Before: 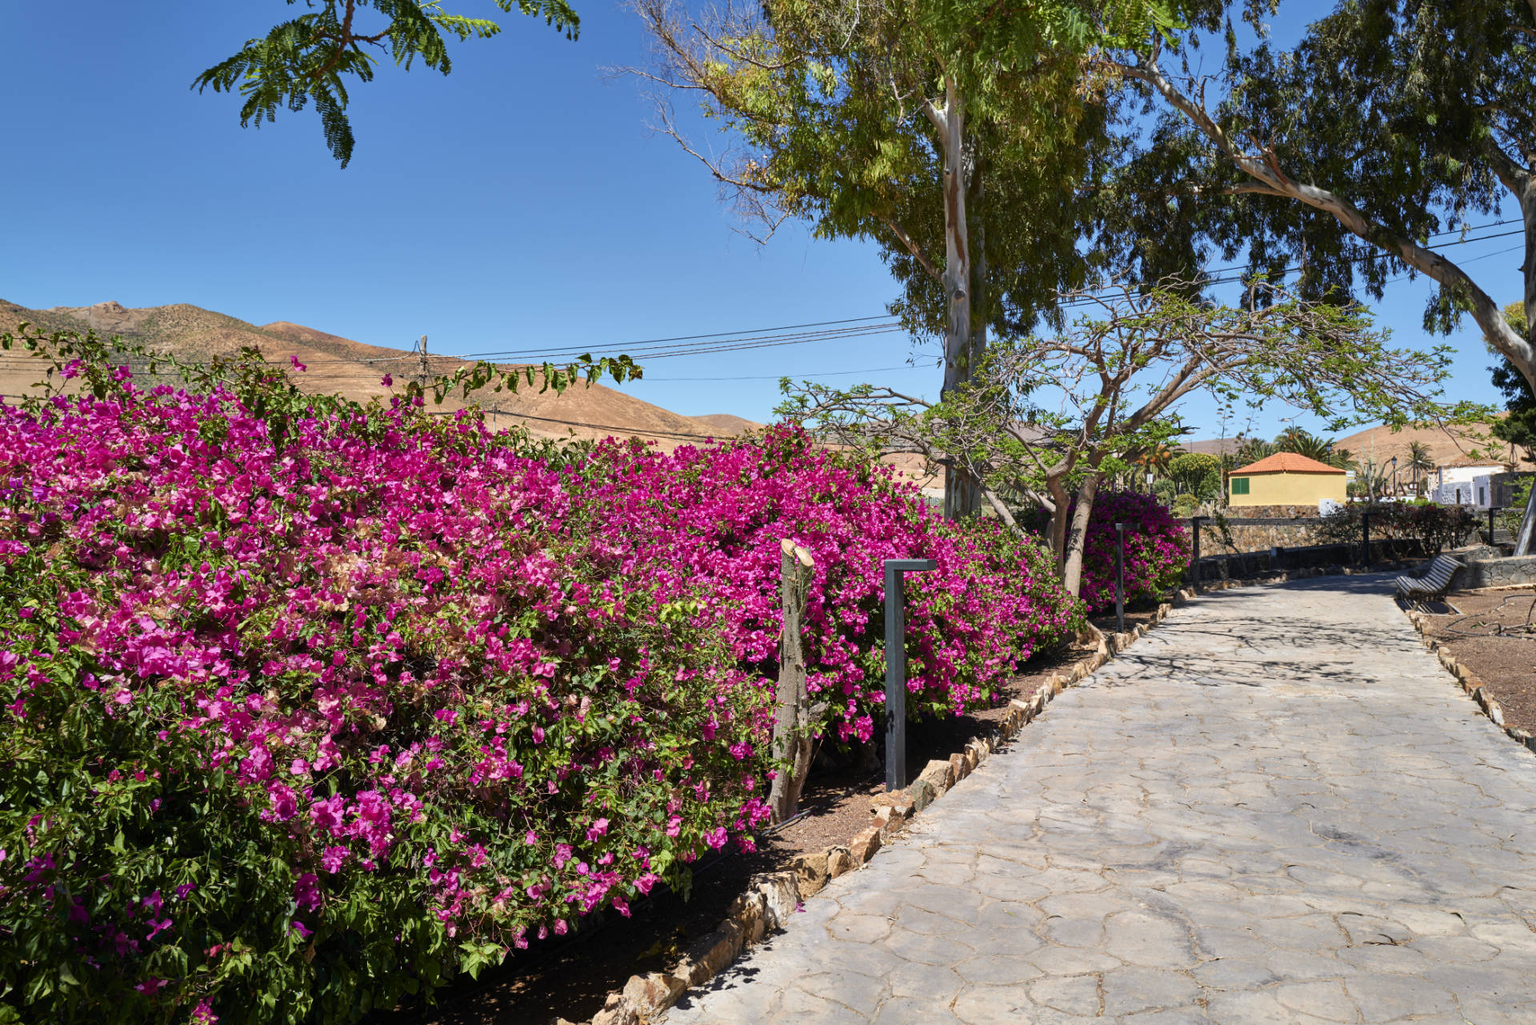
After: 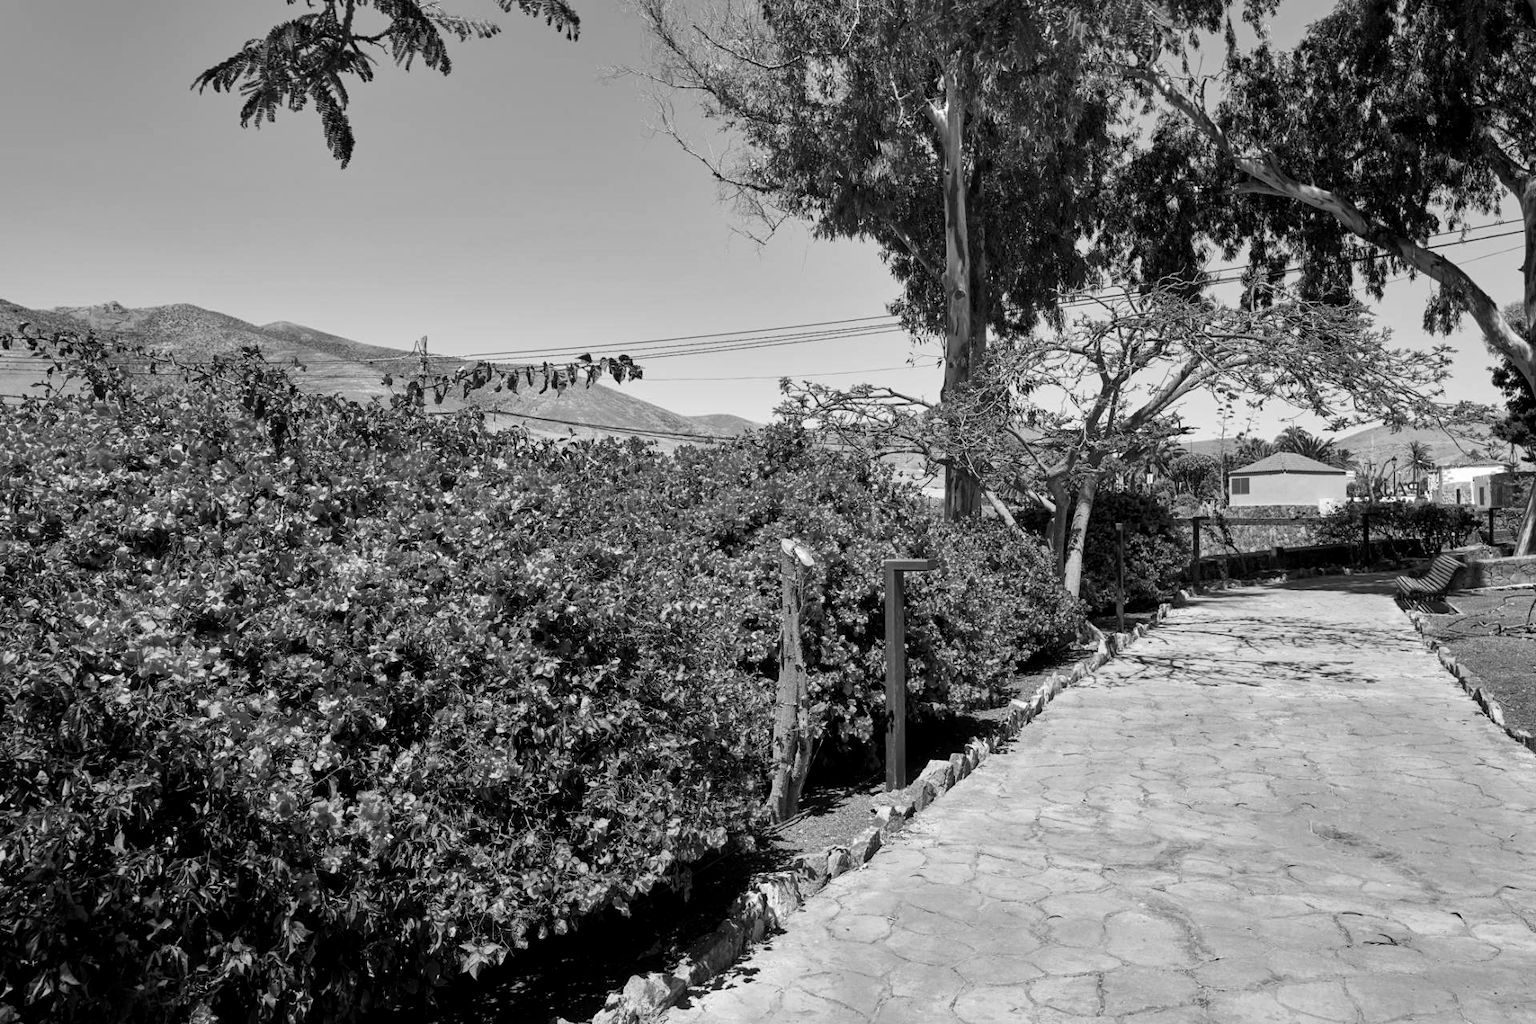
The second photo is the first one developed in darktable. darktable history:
local contrast: highlights 107%, shadows 100%, detail 120%, midtone range 0.2
color calibration: output gray [0.21, 0.42, 0.37, 0], gray › normalize channels true, illuminant Planckian (black body), adaptation linear Bradford (ICC v4), x 0.365, y 0.367, temperature 4408.64 K, gamut compression 0.01
